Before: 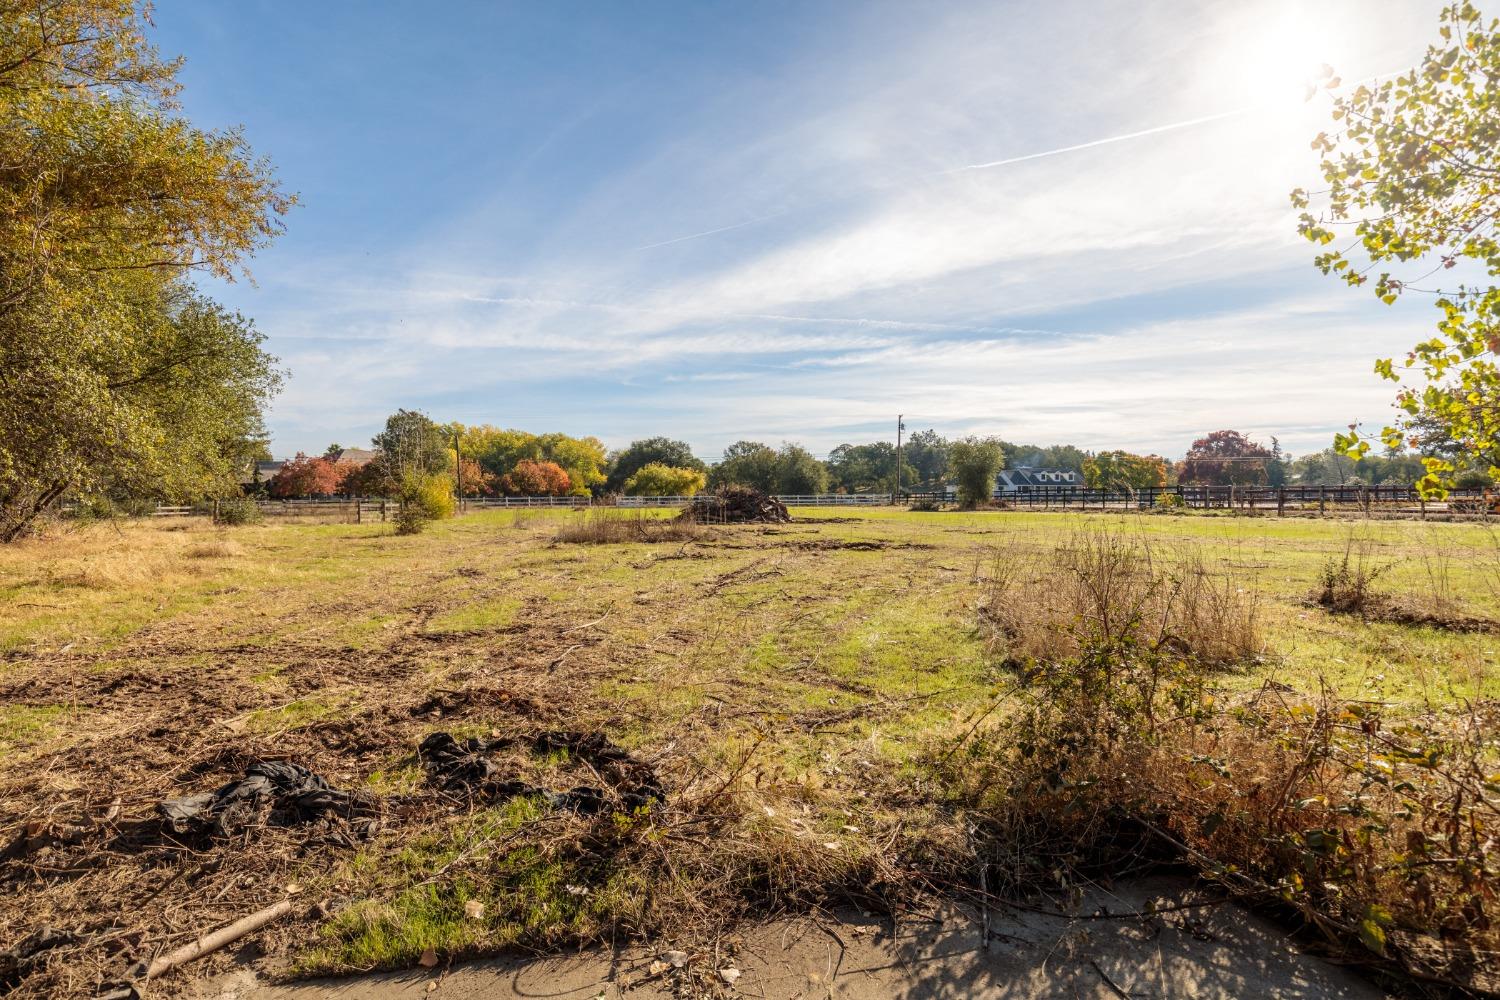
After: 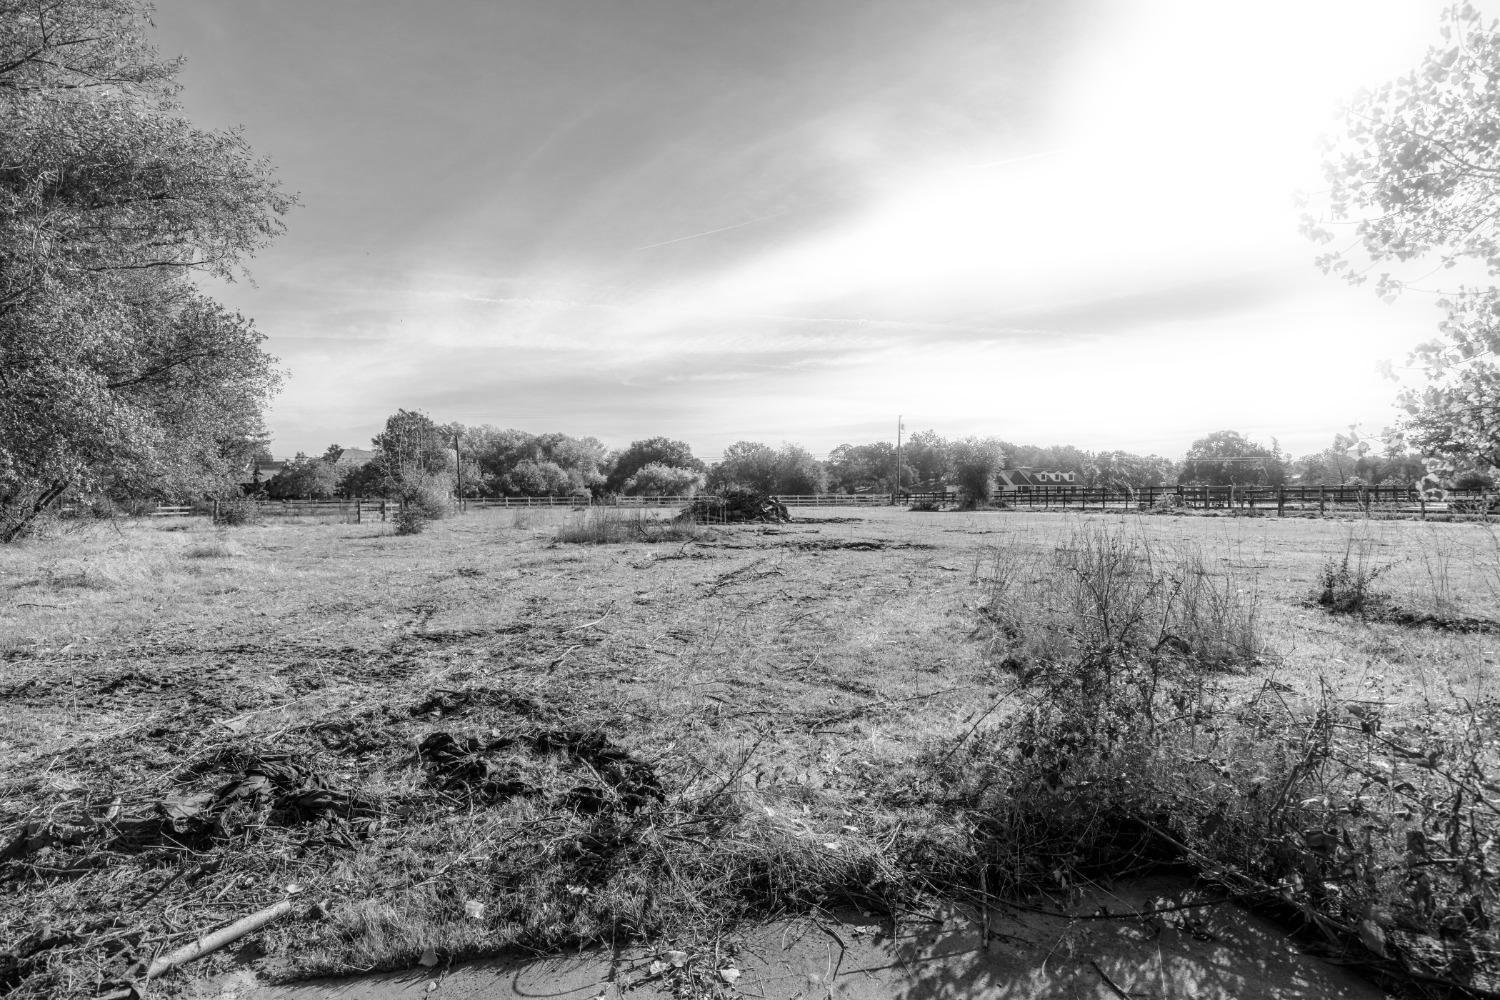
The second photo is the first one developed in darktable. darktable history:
color contrast: green-magenta contrast 0, blue-yellow contrast 0
bloom: size 5%, threshold 95%, strength 15%
